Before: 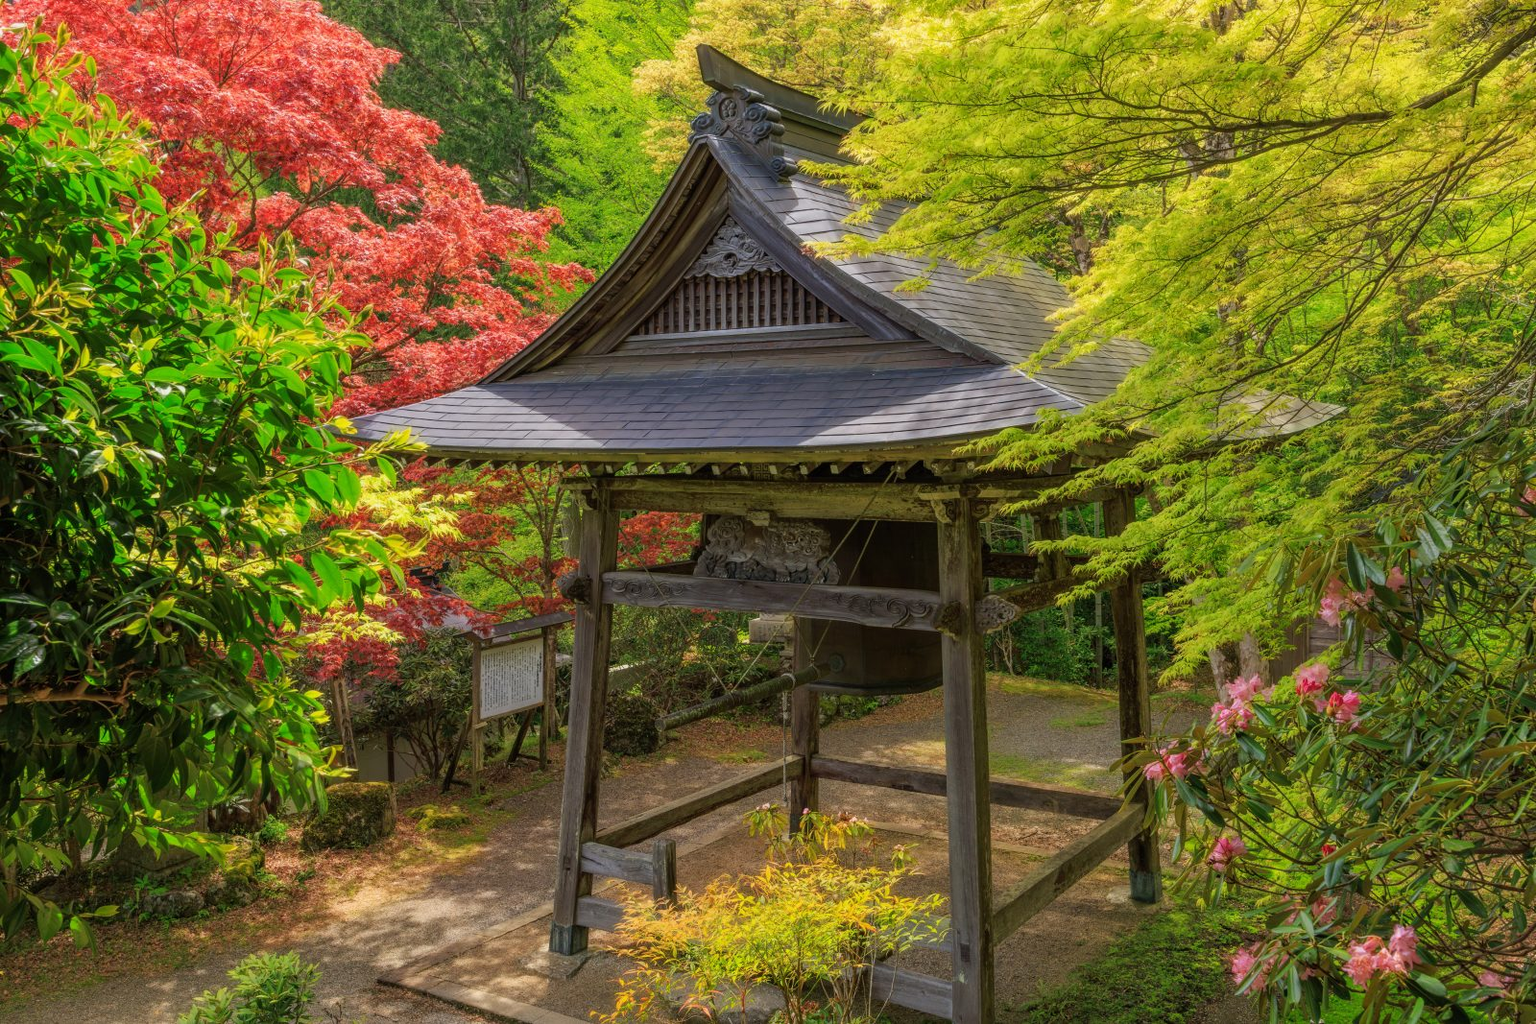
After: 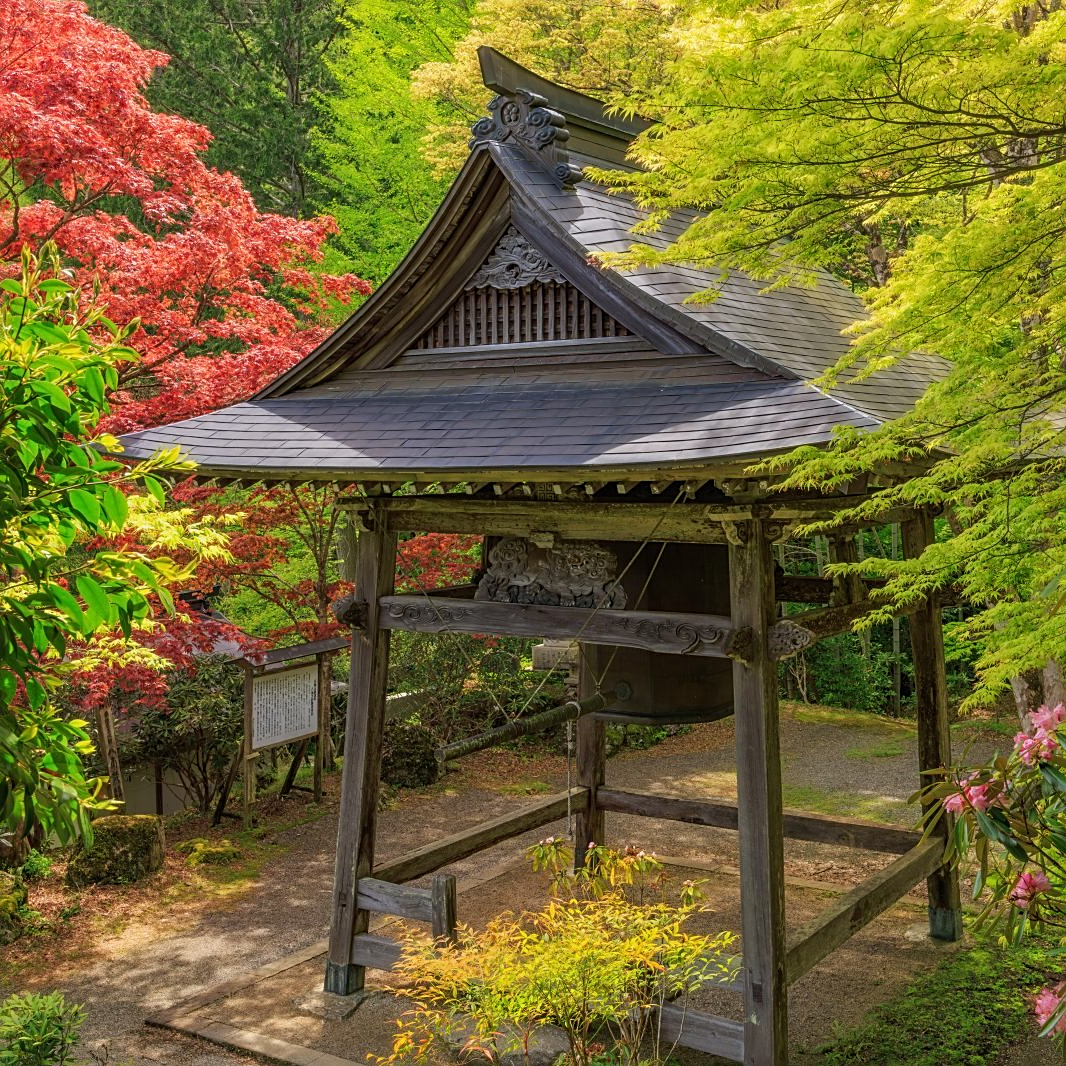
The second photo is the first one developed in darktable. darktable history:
sharpen: on, module defaults
crop and rotate: left 15.546%, right 17.787%
